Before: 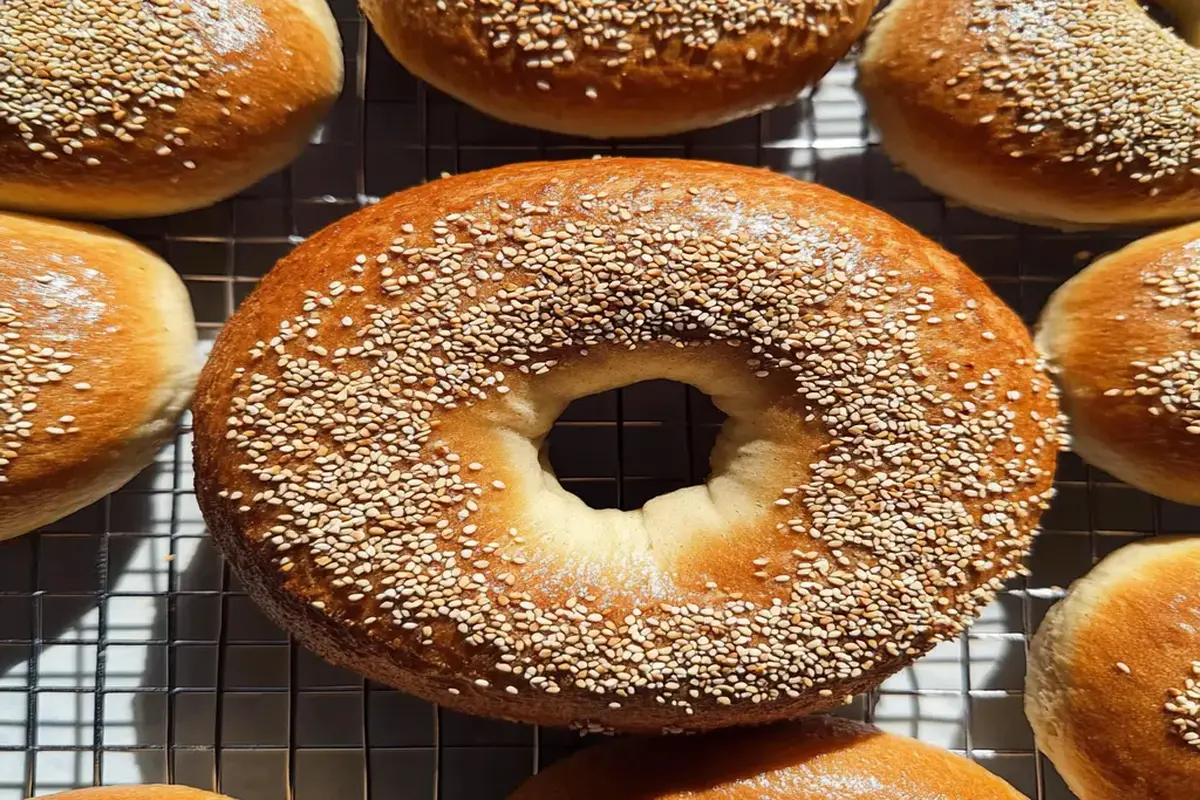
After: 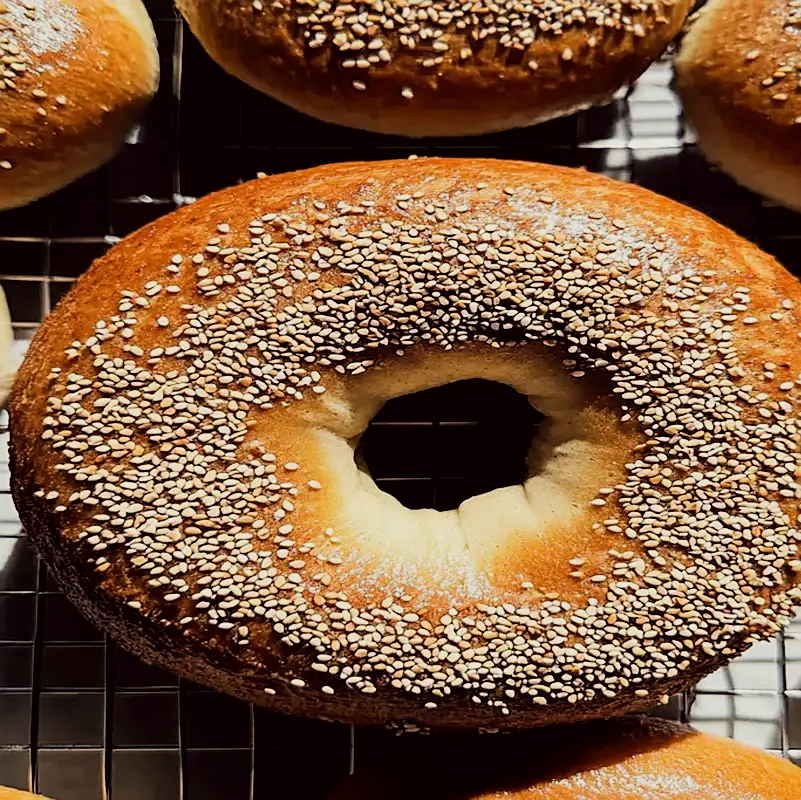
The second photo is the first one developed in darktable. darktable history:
sharpen: on, module defaults
crop: left 15.416%, right 17.761%
color correction: highlights a* -1.18, highlights b* 4.43, shadows a* 3.63
filmic rgb: black relative exposure -5.12 EV, white relative exposure 3.96 EV, threshold 3.04 EV, hardness 2.88, contrast 1.3, highlights saturation mix -10.32%, enable highlight reconstruction true
